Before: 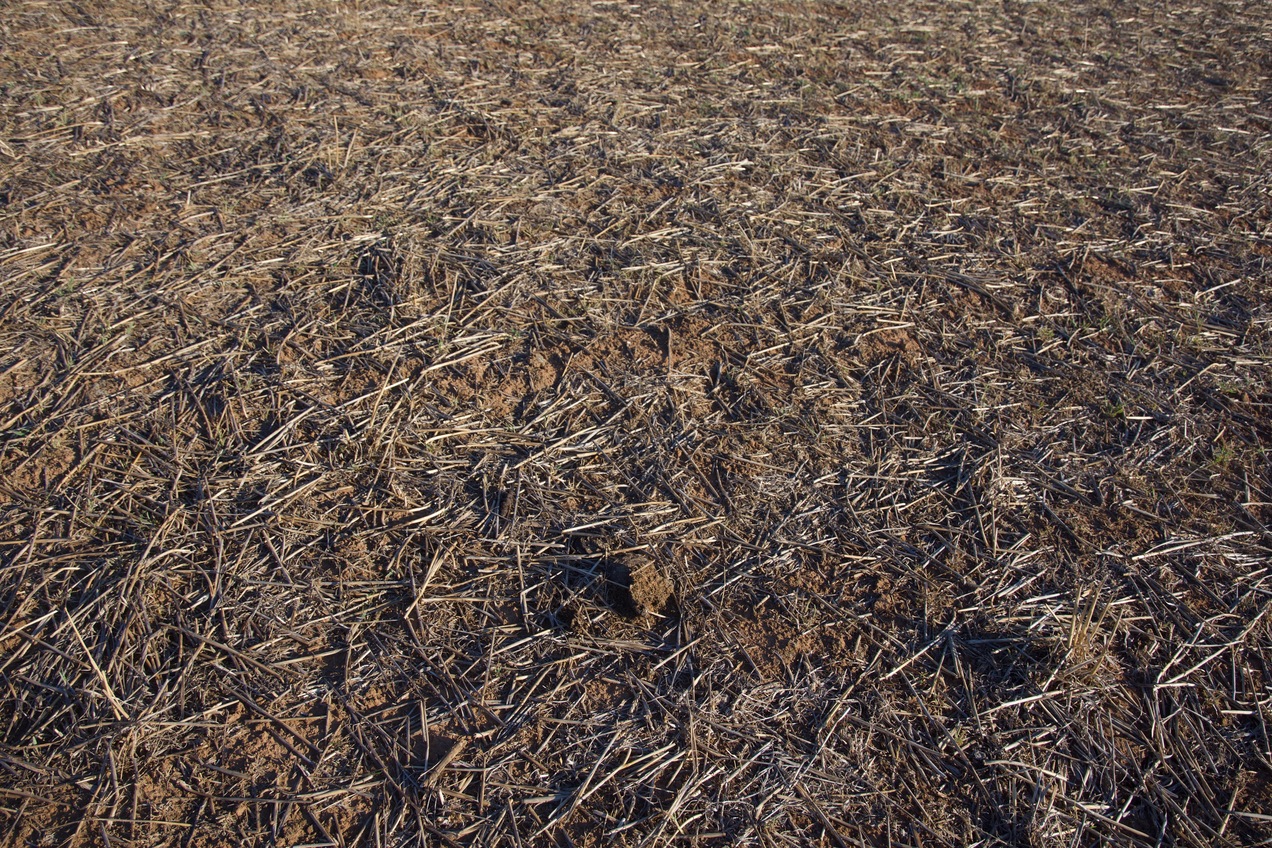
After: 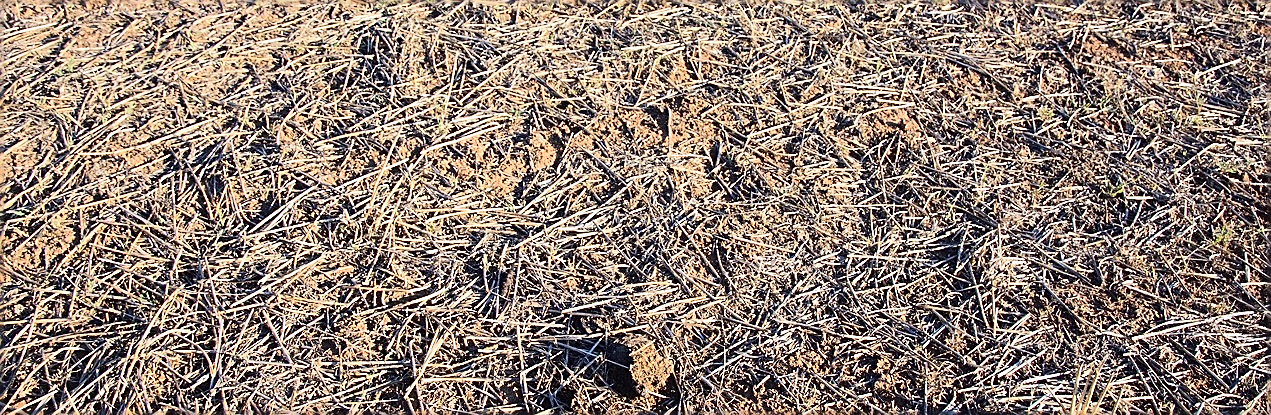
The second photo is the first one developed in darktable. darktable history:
contrast brightness saturation: contrast 0.141
sharpen: radius 1.426, amount 1.254, threshold 0.612
exposure: exposure 0.198 EV, compensate exposure bias true, compensate highlight preservation false
tone equalizer: -7 EV 0.145 EV, -6 EV 0.605 EV, -5 EV 1.17 EV, -4 EV 1.34 EV, -3 EV 1.13 EV, -2 EV 0.6 EV, -1 EV 0.149 EV, edges refinement/feathering 500, mask exposure compensation -1.57 EV, preserve details no
crop and rotate: top 25.989%, bottom 25.048%
